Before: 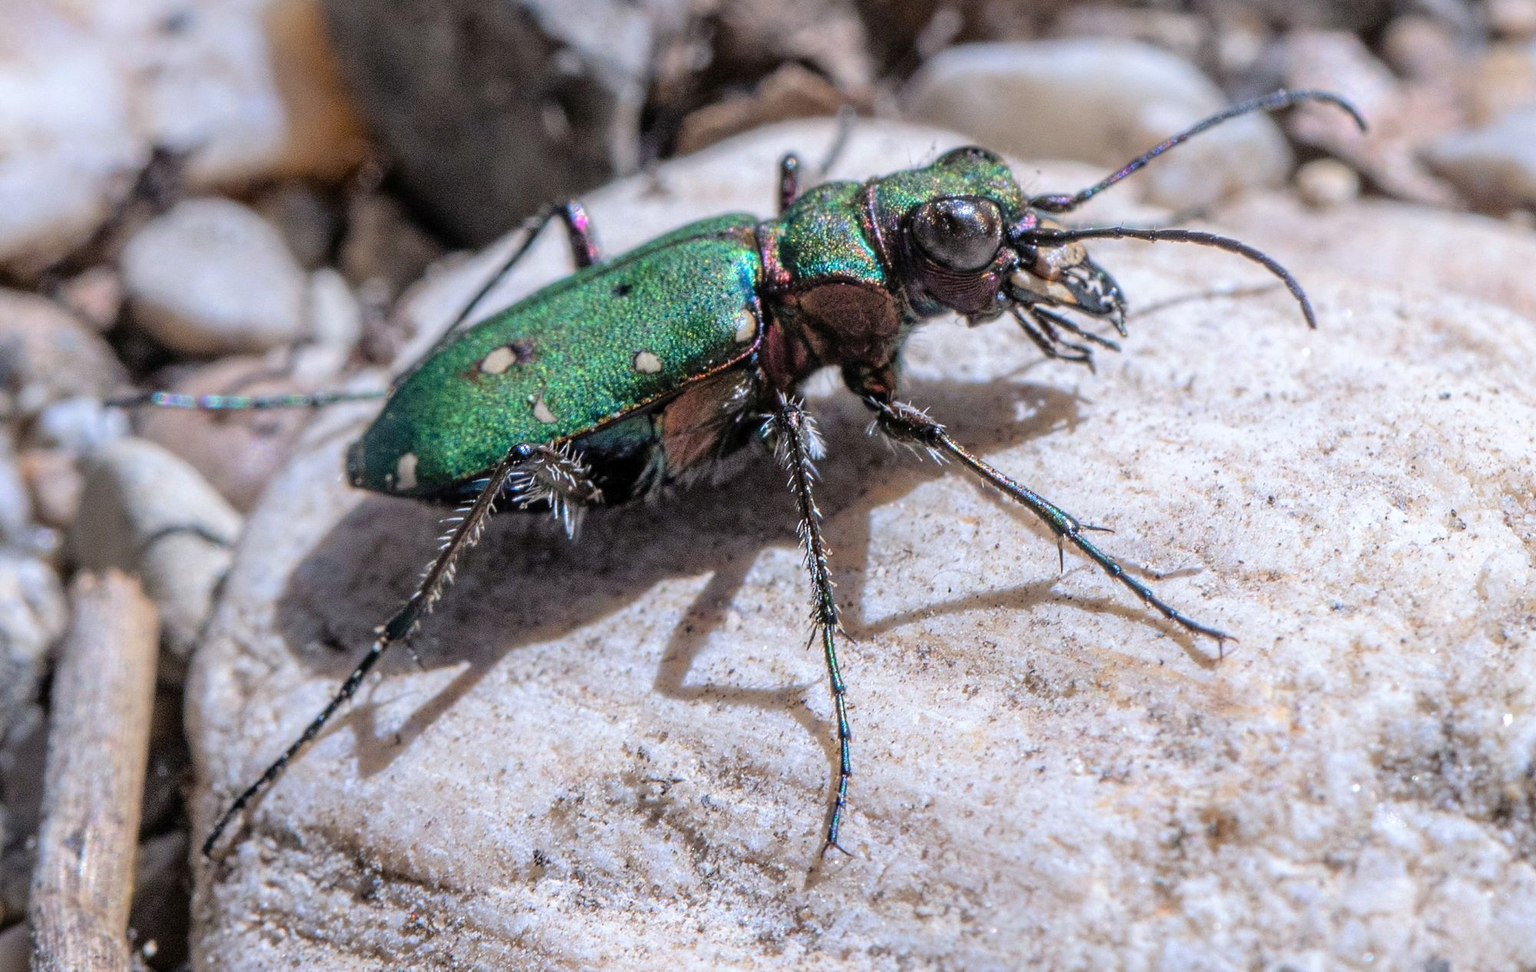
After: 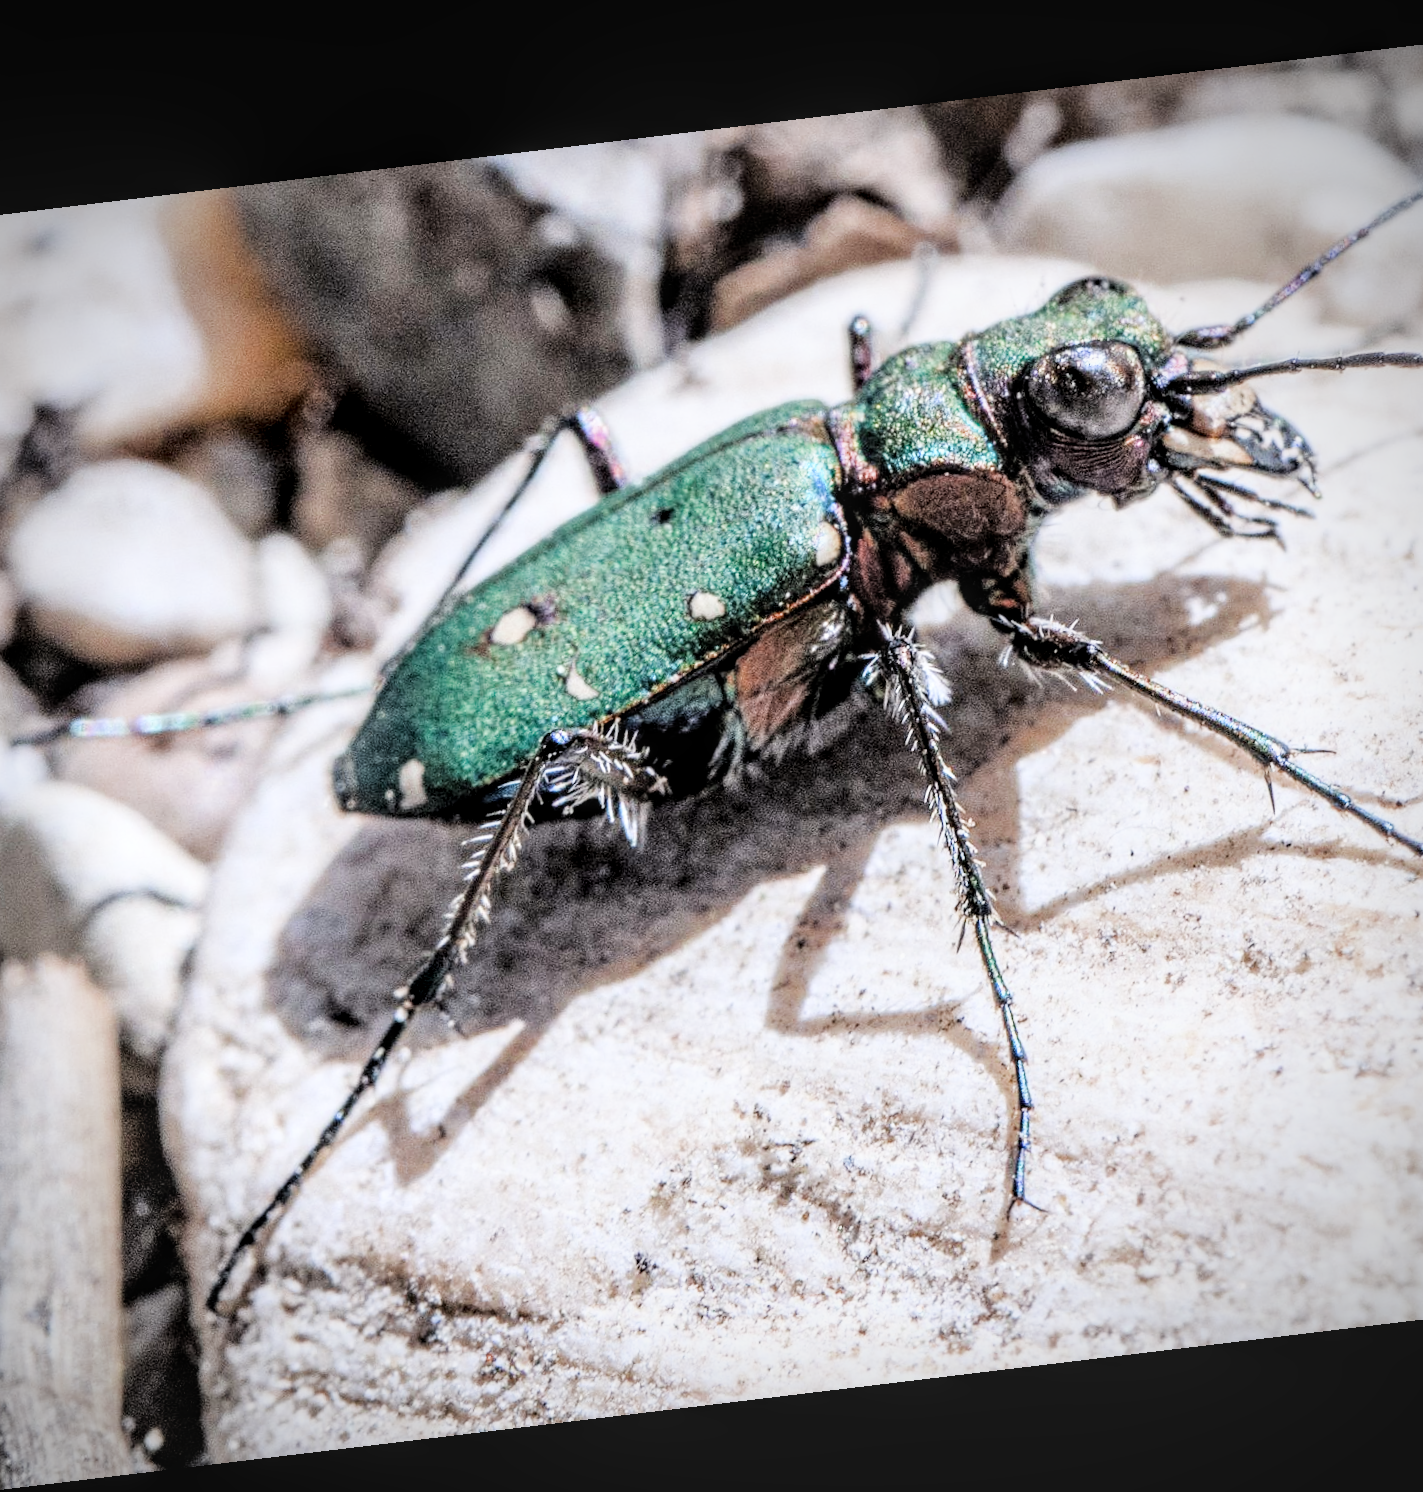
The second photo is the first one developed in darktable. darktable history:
crop and rotate: left 8.786%, right 24.548%
color zones: curves: ch0 [(0, 0.5) (0.125, 0.4) (0.25, 0.5) (0.375, 0.4) (0.5, 0.4) (0.625, 0.6) (0.75, 0.6) (0.875, 0.5)]; ch1 [(0, 0.35) (0.125, 0.45) (0.25, 0.35) (0.375, 0.35) (0.5, 0.35) (0.625, 0.35) (0.75, 0.45) (0.875, 0.35)]; ch2 [(0, 0.6) (0.125, 0.5) (0.25, 0.5) (0.375, 0.6) (0.5, 0.6) (0.625, 0.5) (0.75, 0.5) (0.875, 0.5)]
filmic rgb: black relative exposure -5 EV, hardness 2.88, contrast 1.3, highlights saturation mix -30%
exposure: black level correction 0, exposure 1 EV, compensate exposure bias true, compensate highlight preservation false
local contrast: on, module defaults
vignetting: on, module defaults
rotate and perspective: rotation -6.83°, automatic cropping off
